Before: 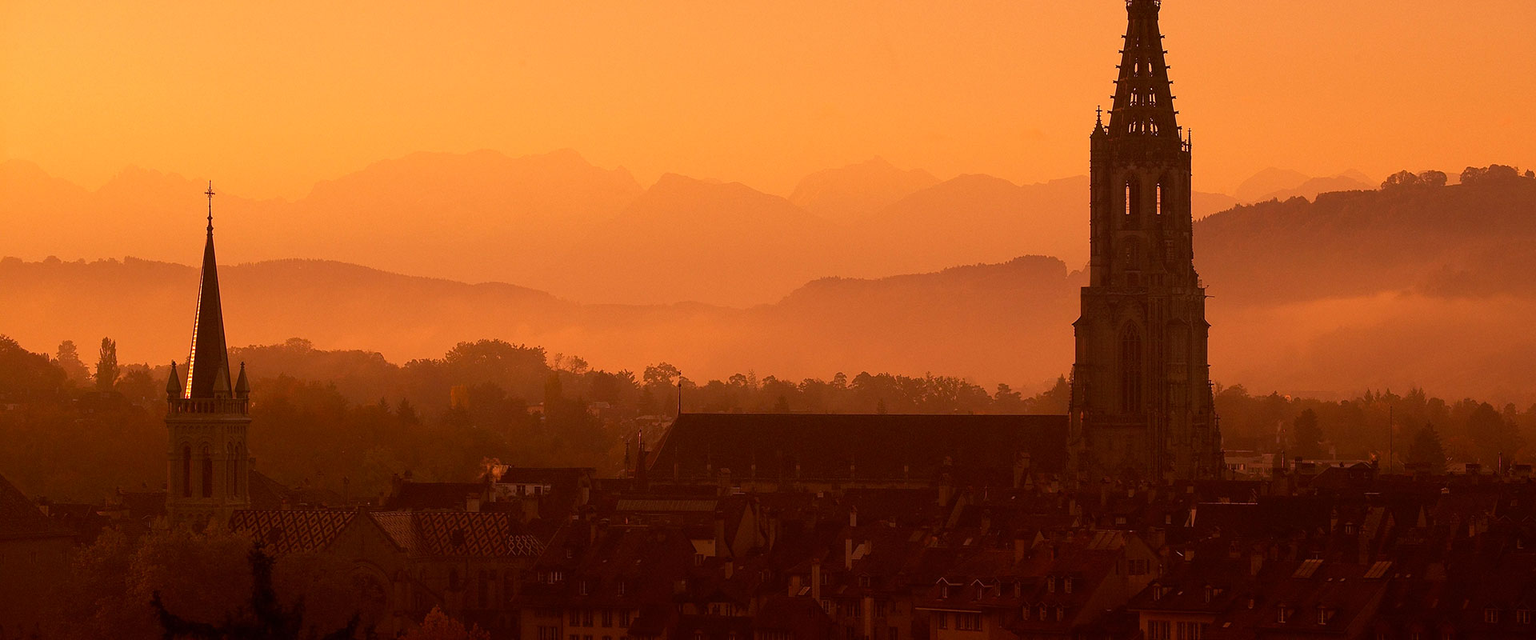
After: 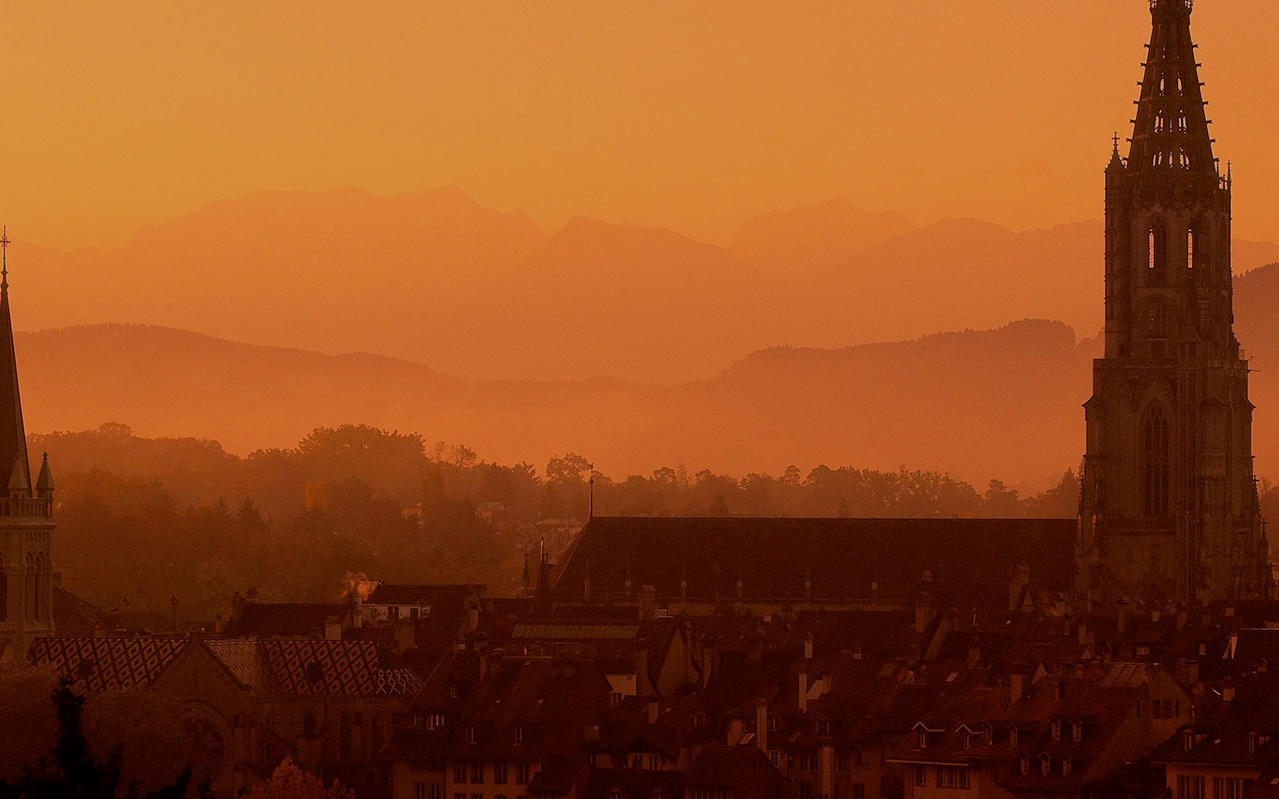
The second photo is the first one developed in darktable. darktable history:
crop and rotate: left 13.449%, right 19.912%
tone equalizer: mask exposure compensation -0.502 EV
filmic rgb: black relative exposure -6.56 EV, white relative exposure 4.73 EV, hardness 3.11, contrast 0.802, color science v6 (2022)
haze removal: strength -0.037, compatibility mode true, adaptive false
